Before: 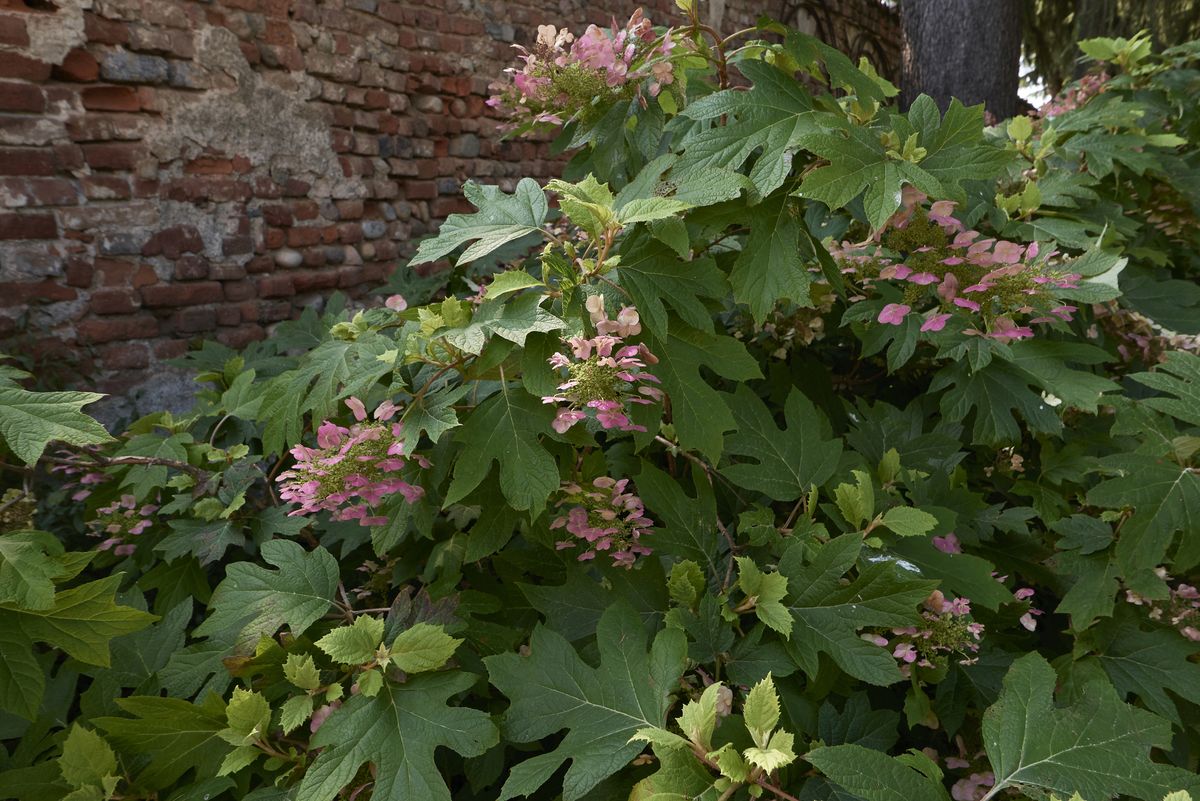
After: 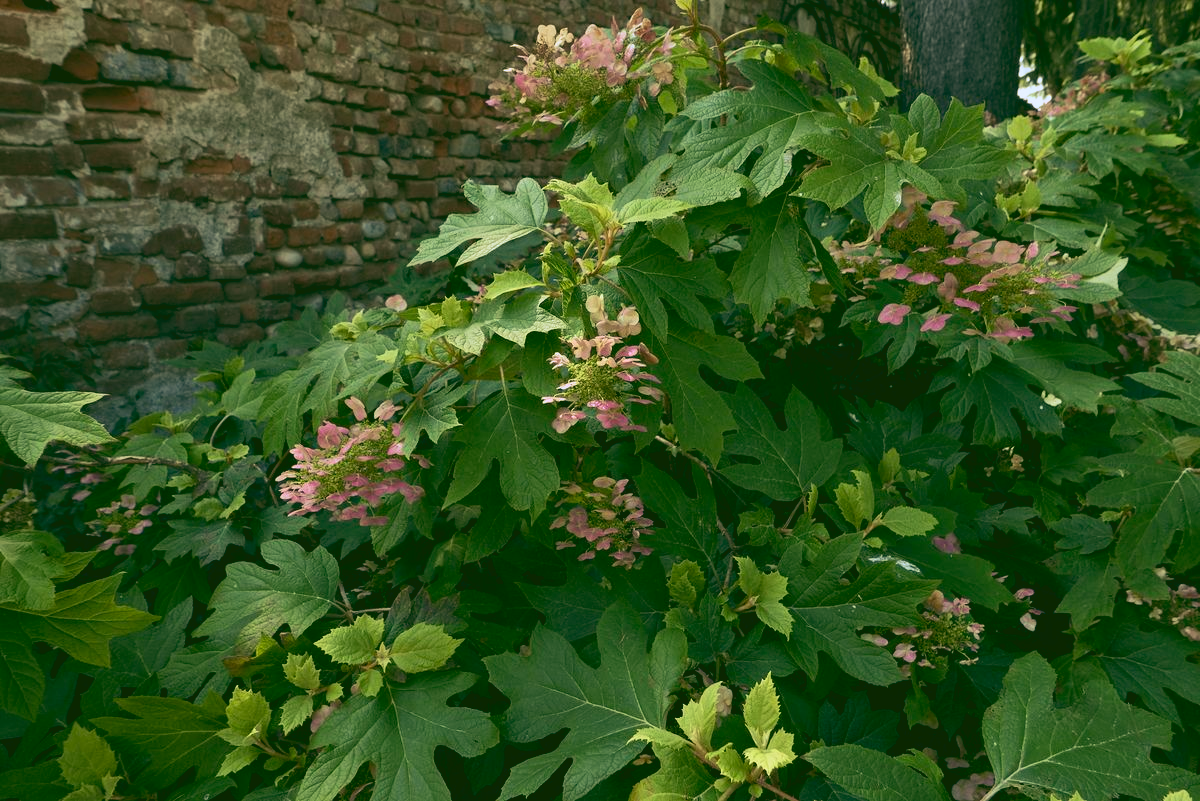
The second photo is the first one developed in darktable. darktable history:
contrast brightness saturation: contrast 0.2, brightness 0.16, saturation 0.22
rgb curve: curves: ch0 [(0.123, 0.061) (0.995, 0.887)]; ch1 [(0.06, 0.116) (1, 0.906)]; ch2 [(0, 0) (0.824, 0.69) (1, 1)], mode RGB, independent channels, compensate middle gray true
